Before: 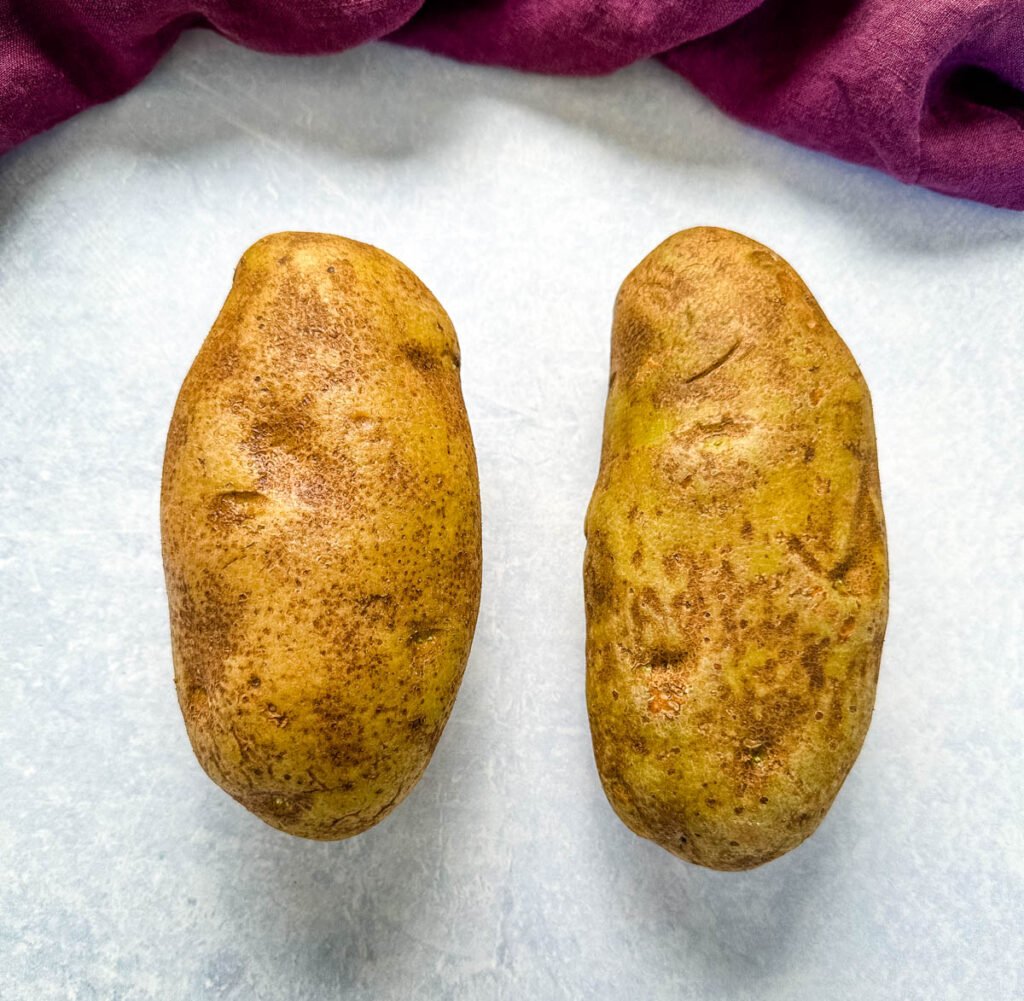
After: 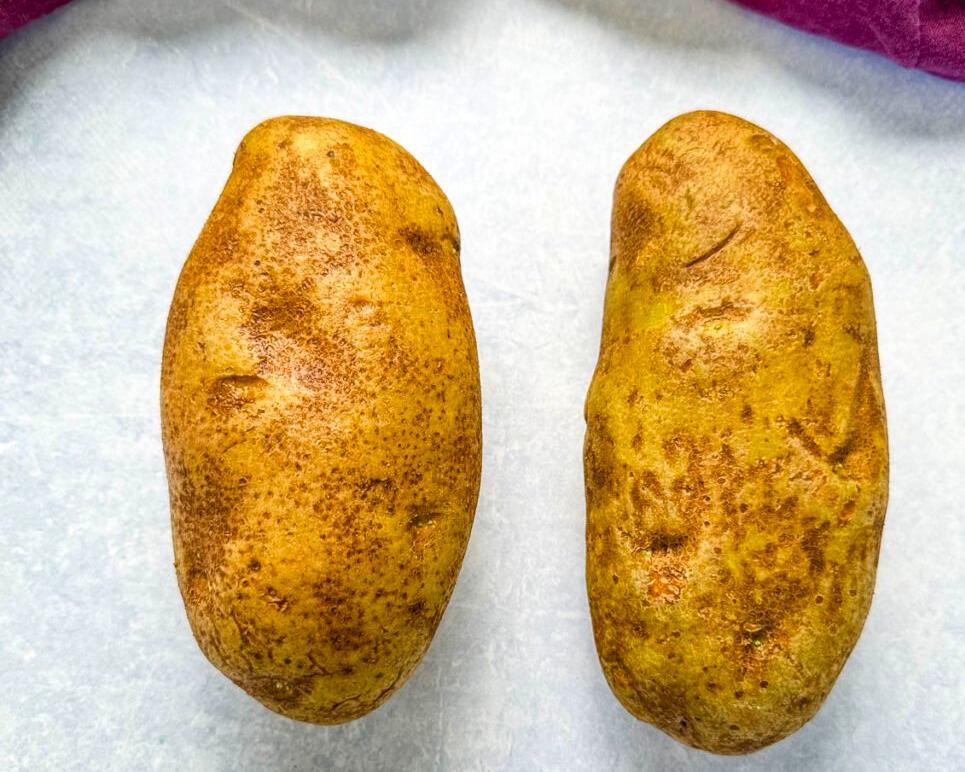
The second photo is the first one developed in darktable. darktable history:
crop and rotate: angle 0.03°, top 11.643%, right 5.651%, bottom 11.189%
contrast brightness saturation: contrast 0.08, saturation 0.2
local contrast: detail 110%
